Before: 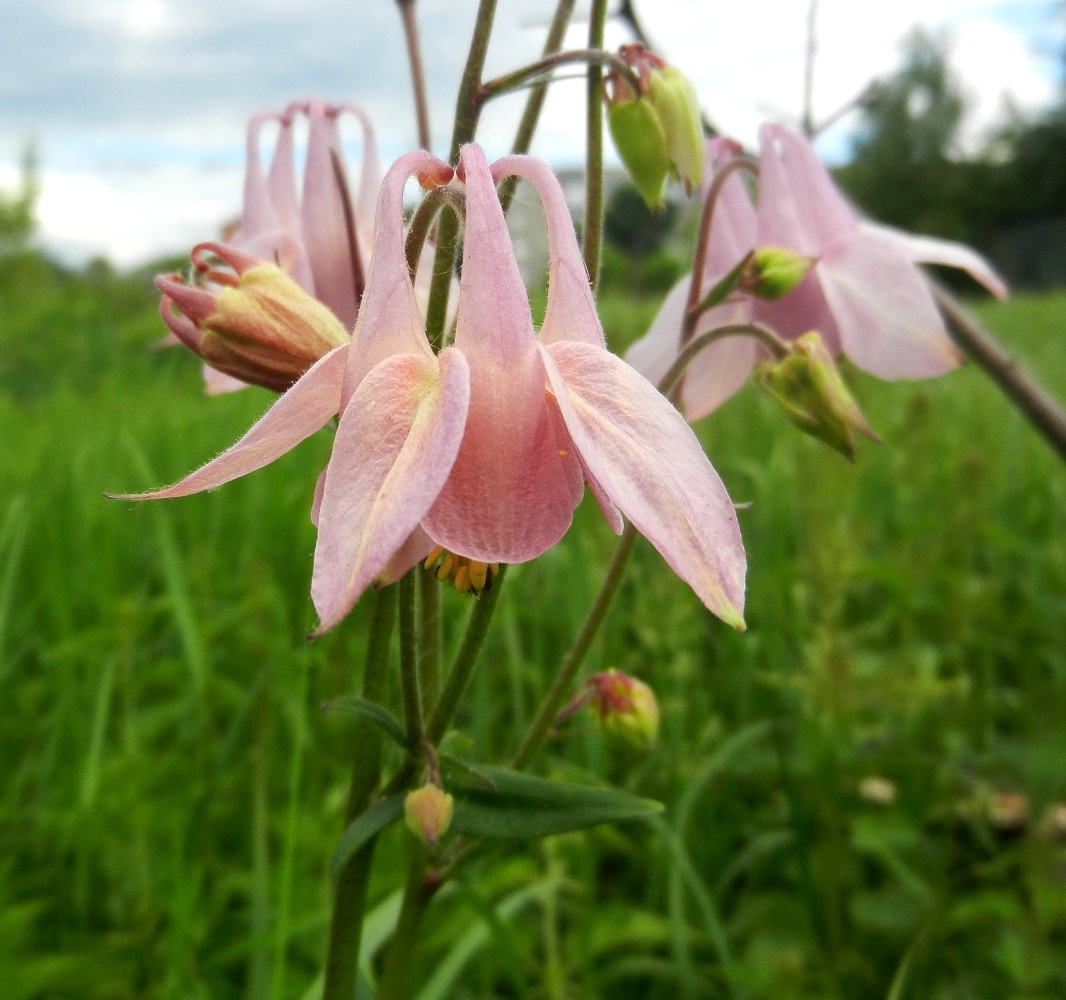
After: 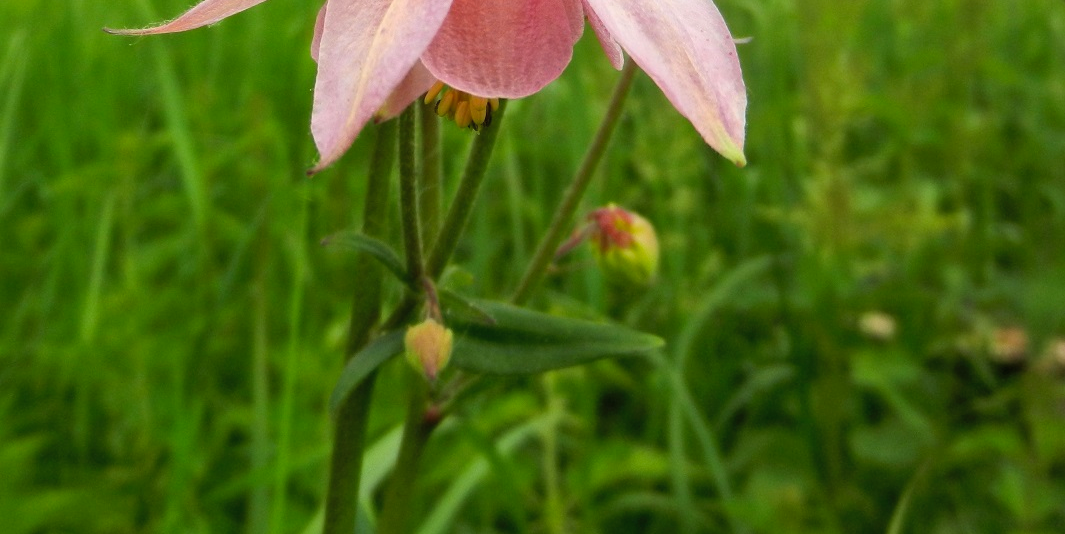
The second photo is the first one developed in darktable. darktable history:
contrast brightness saturation: contrast 0.032, brightness 0.069, saturation 0.133
crop and rotate: top 46.52%, right 0.023%
tone equalizer: edges refinement/feathering 500, mask exposure compensation -1.57 EV, preserve details no
